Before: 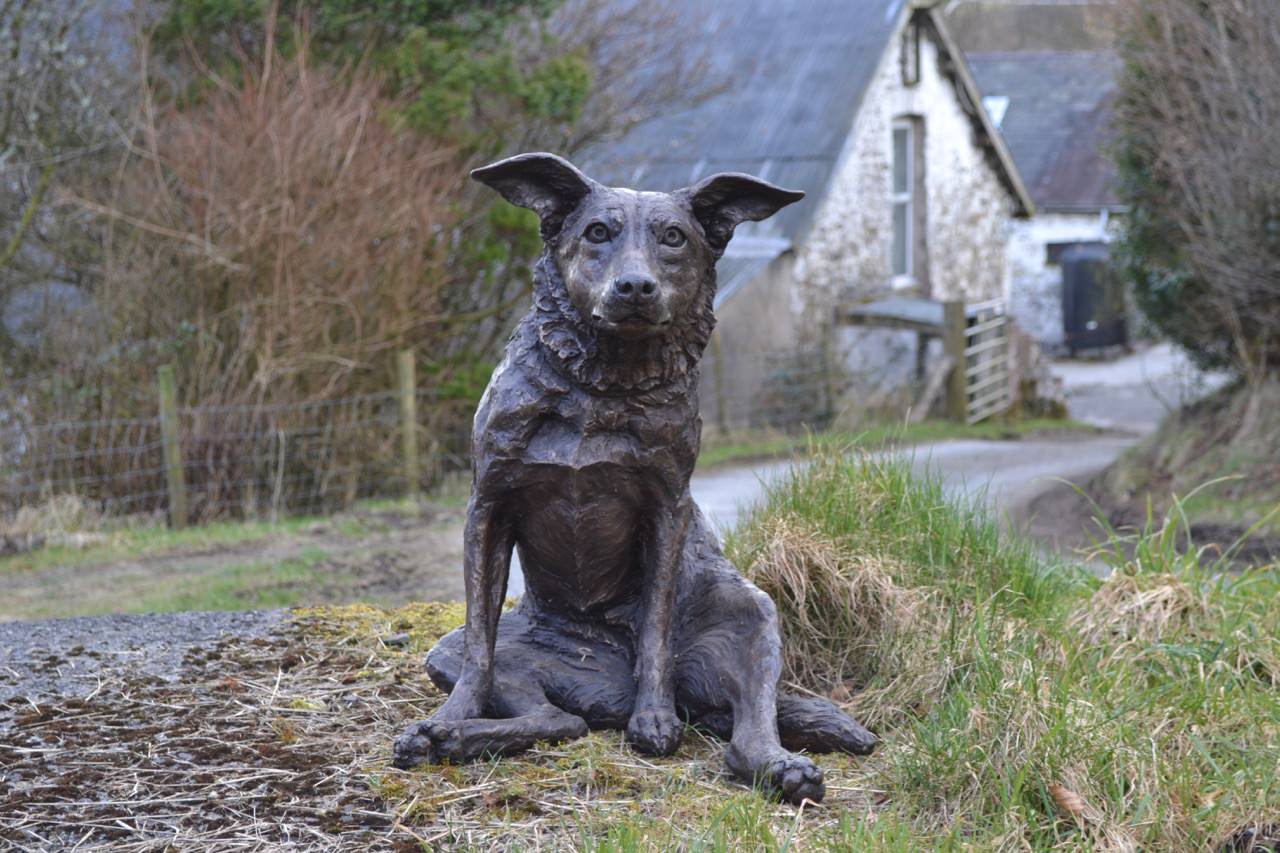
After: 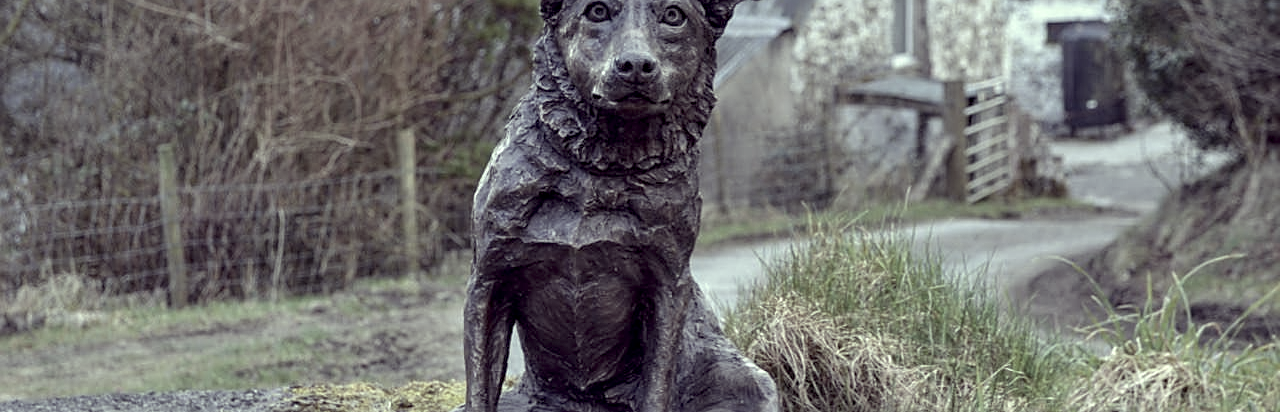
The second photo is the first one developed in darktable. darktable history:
local contrast: on, module defaults
exposure: black level correction 0.011, compensate highlight preservation false
color correction: highlights a* -20.17, highlights b* 20.27, shadows a* 20.03, shadows b* -20.46, saturation 0.43
crop and rotate: top 26.056%, bottom 25.543%
sharpen: on, module defaults
